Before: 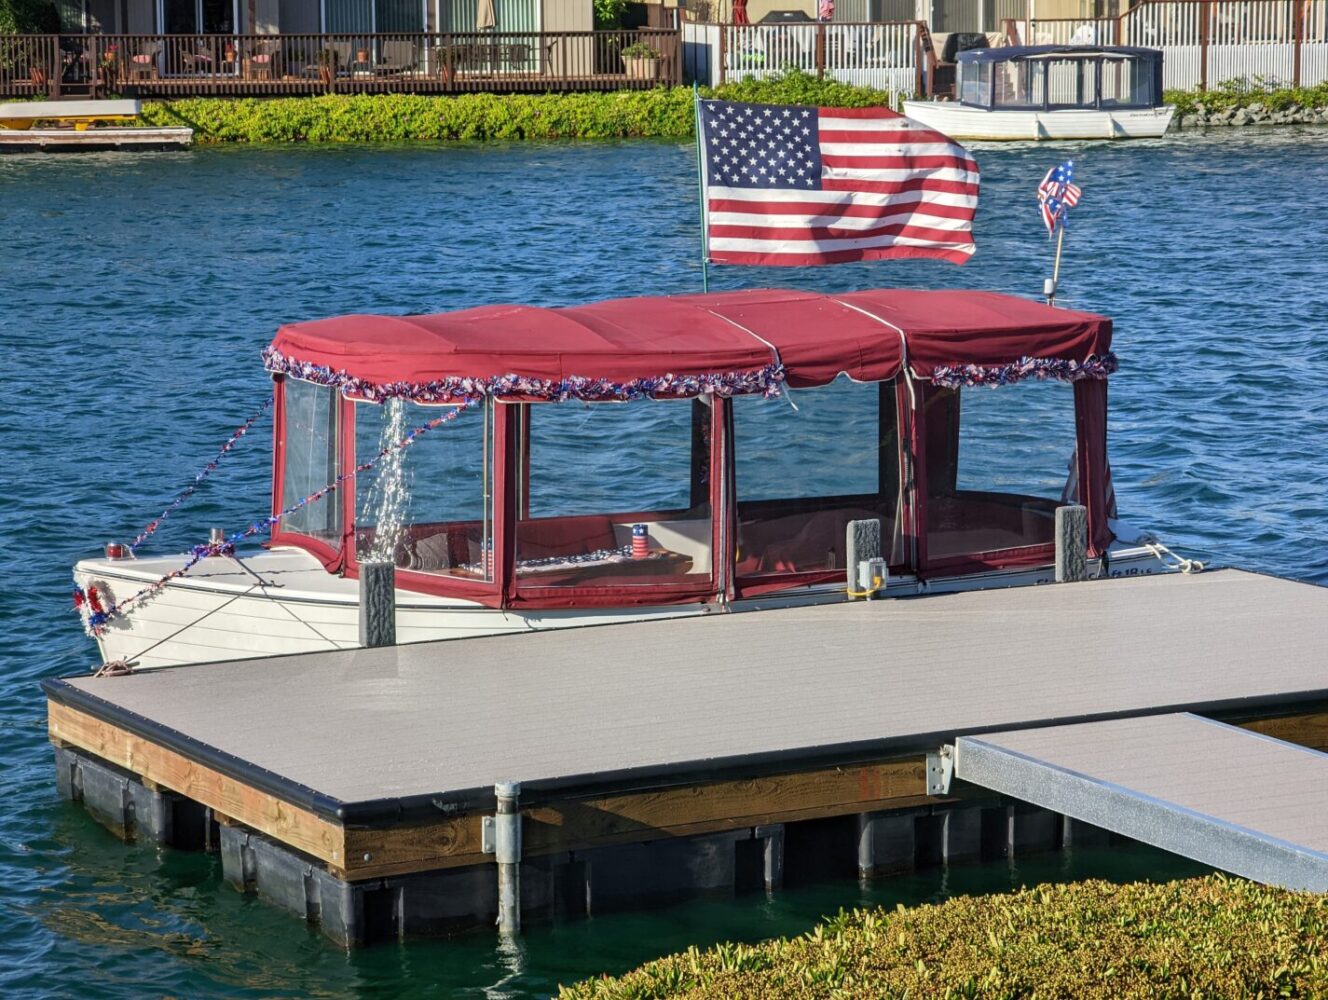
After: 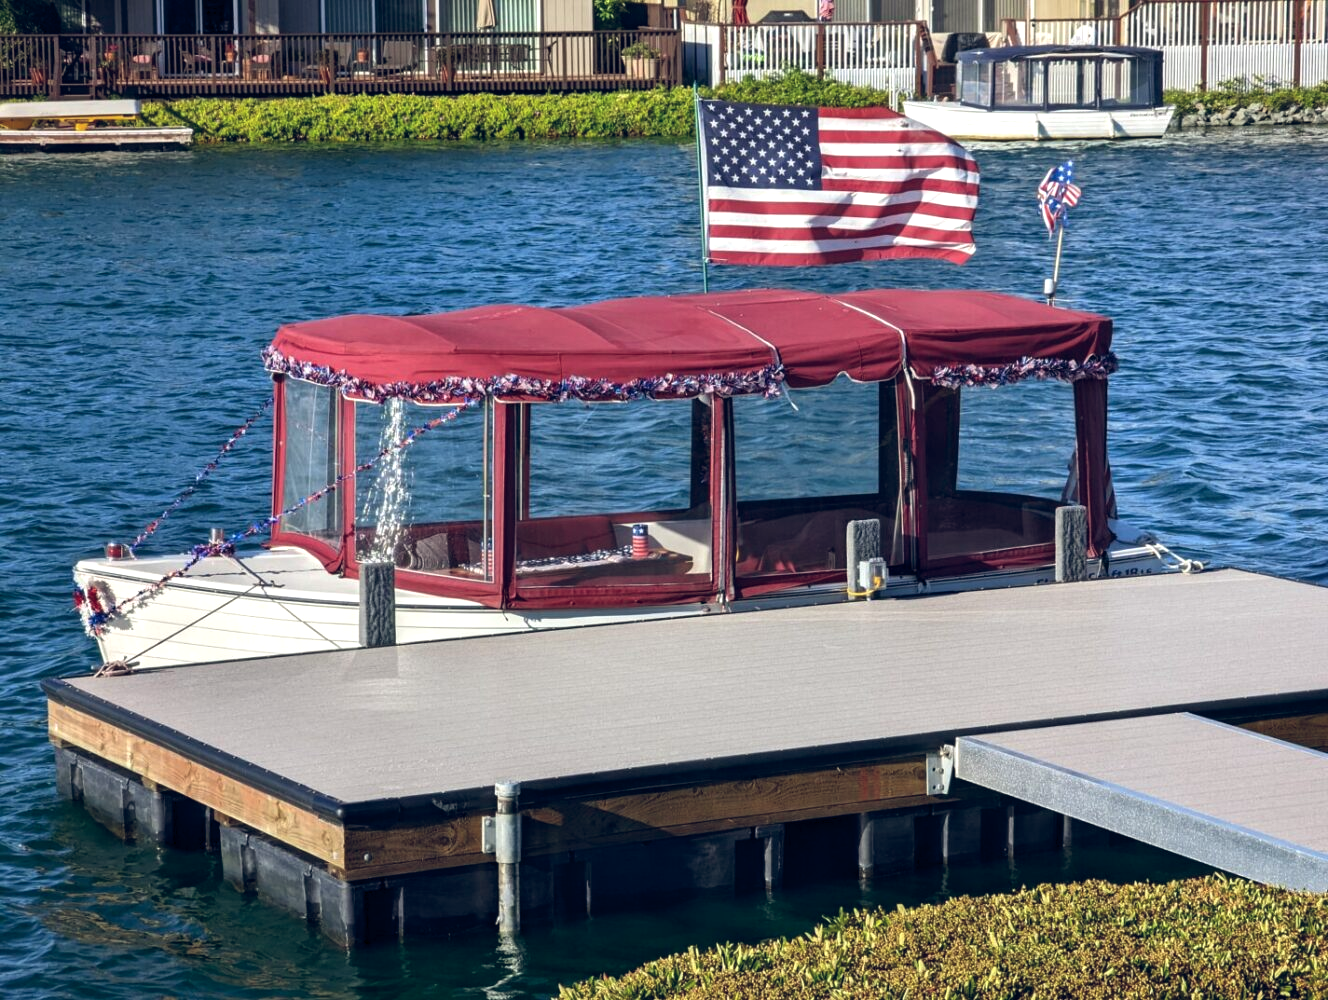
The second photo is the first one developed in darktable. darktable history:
color balance rgb: power › chroma 0.273%, power › hue 62.15°, global offset › chroma 0.251%, global offset › hue 256.95°, perceptual saturation grading › global saturation 0.262%, global vibrance 9.678%, contrast 15.372%, saturation formula JzAzBz (2021)
exposure: compensate highlight preservation false
